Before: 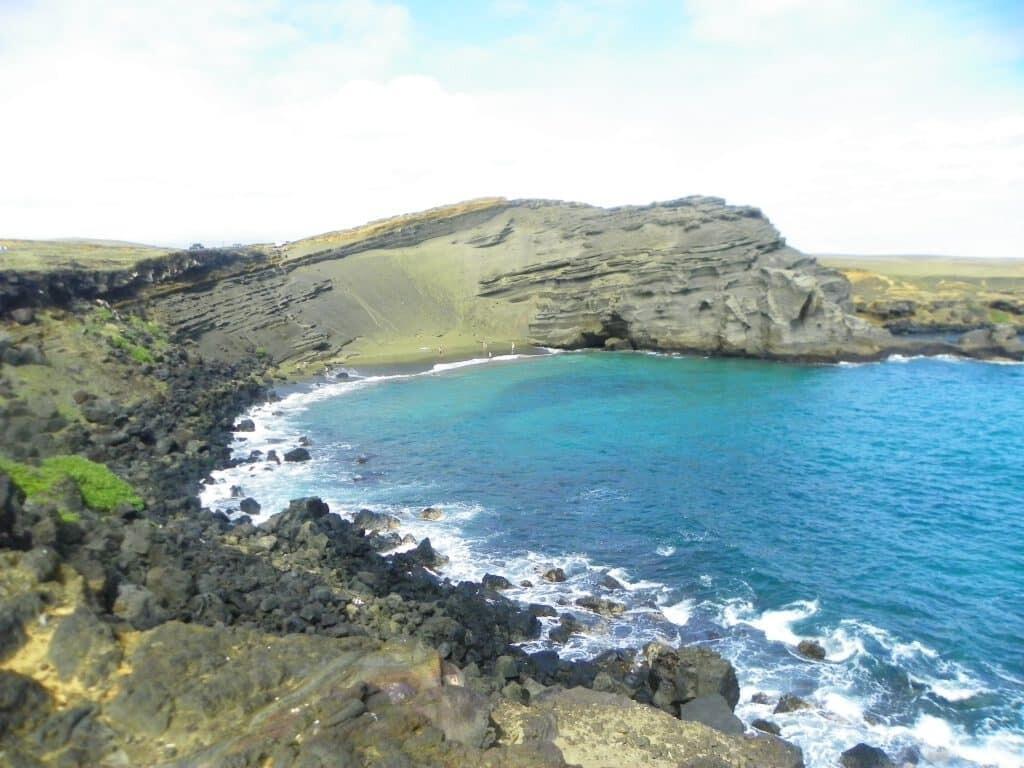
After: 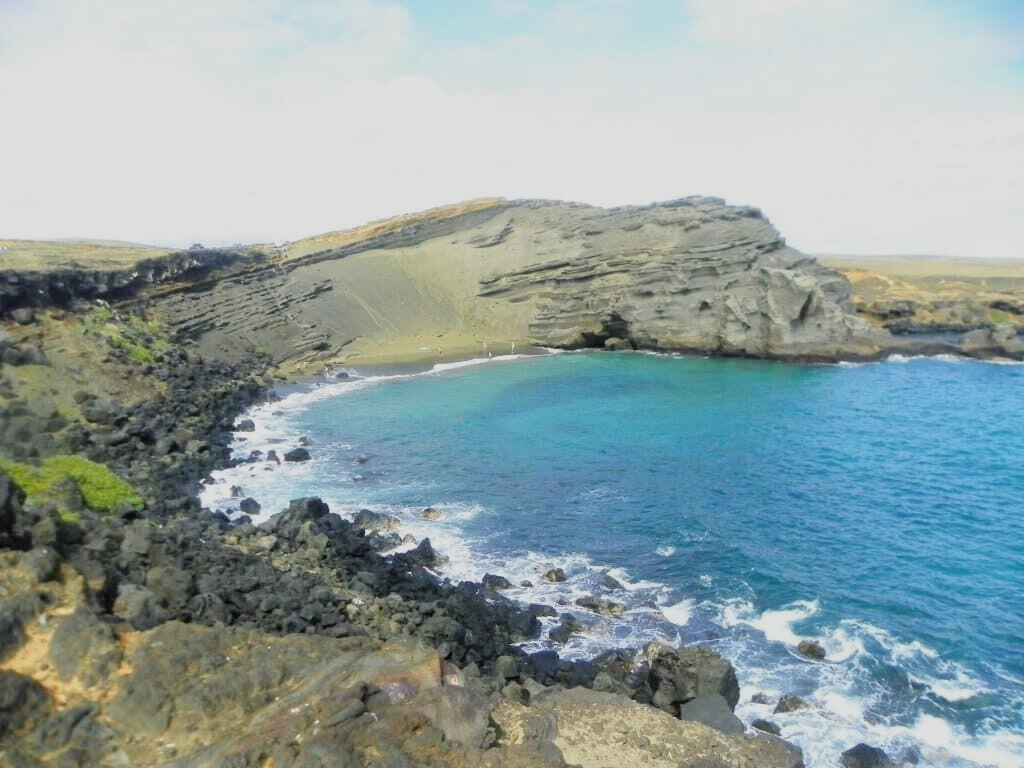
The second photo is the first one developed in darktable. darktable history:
filmic rgb: black relative exposure -8.15 EV, white relative exposure 3.76 EV, hardness 4.46
color zones: curves: ch1 [(0, 0.455) (0.063, 0.455) (0.286, 0.495) (0.429, 0.5) (0.571, 0.5) (0.714, 0.5) (0.857, 0.5) (1, 0.455)]; ch2 [(0, 0.532) (0.063, 0.521) (0.233, 0.447) (0.429, 0.489) (0.571, 0.5) (0.714, 0.5) (0.857, 0.5) (1, 0.532)]
